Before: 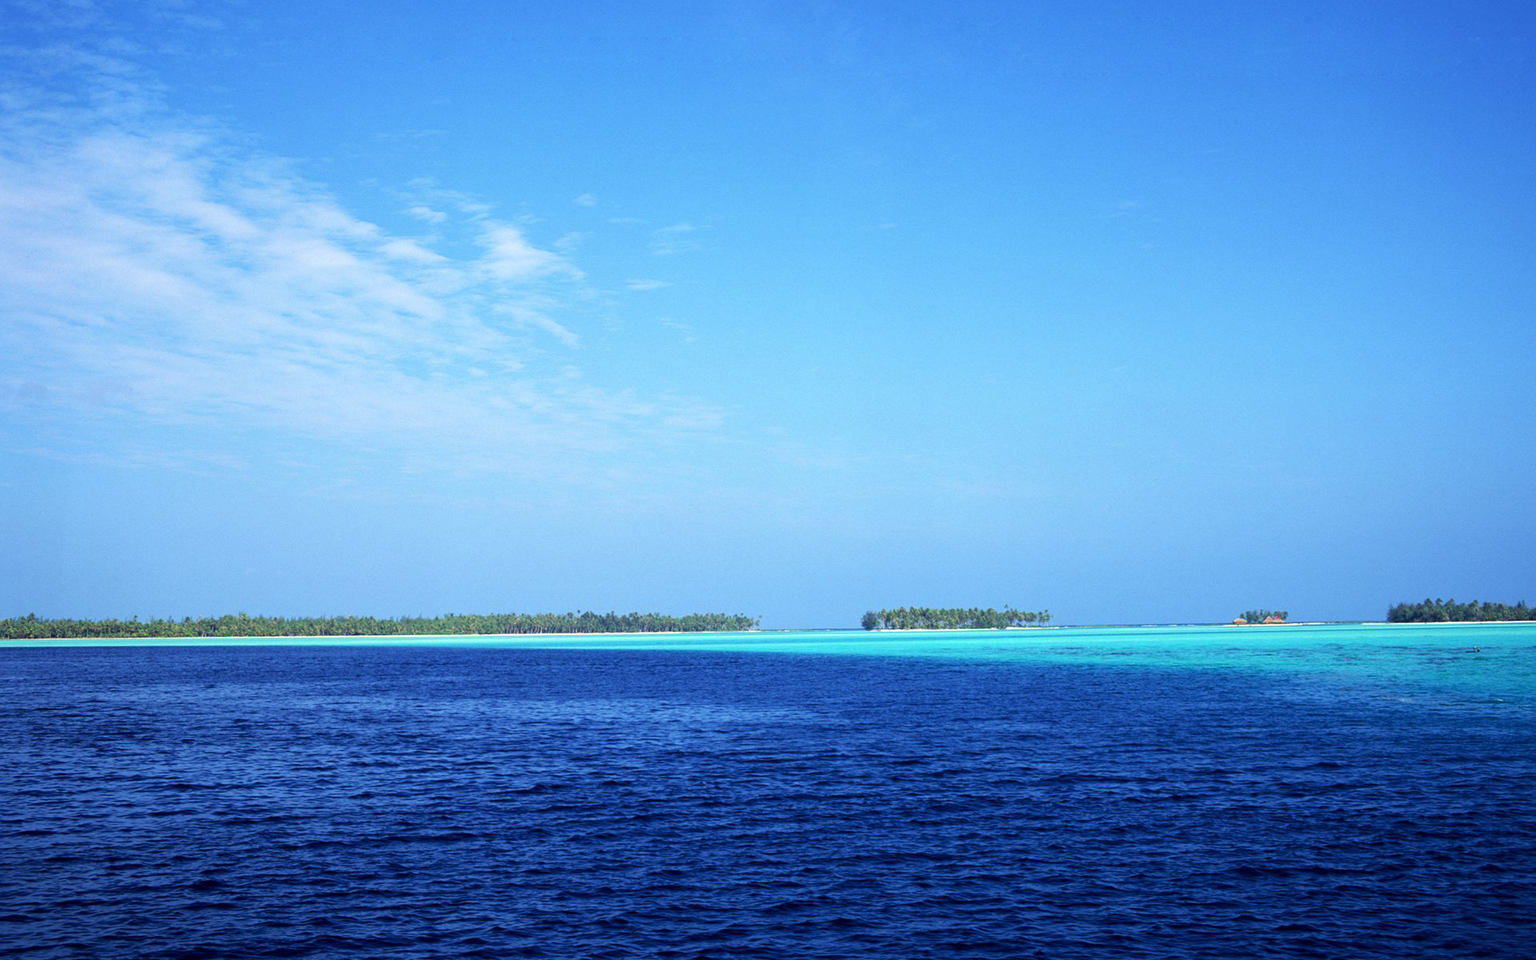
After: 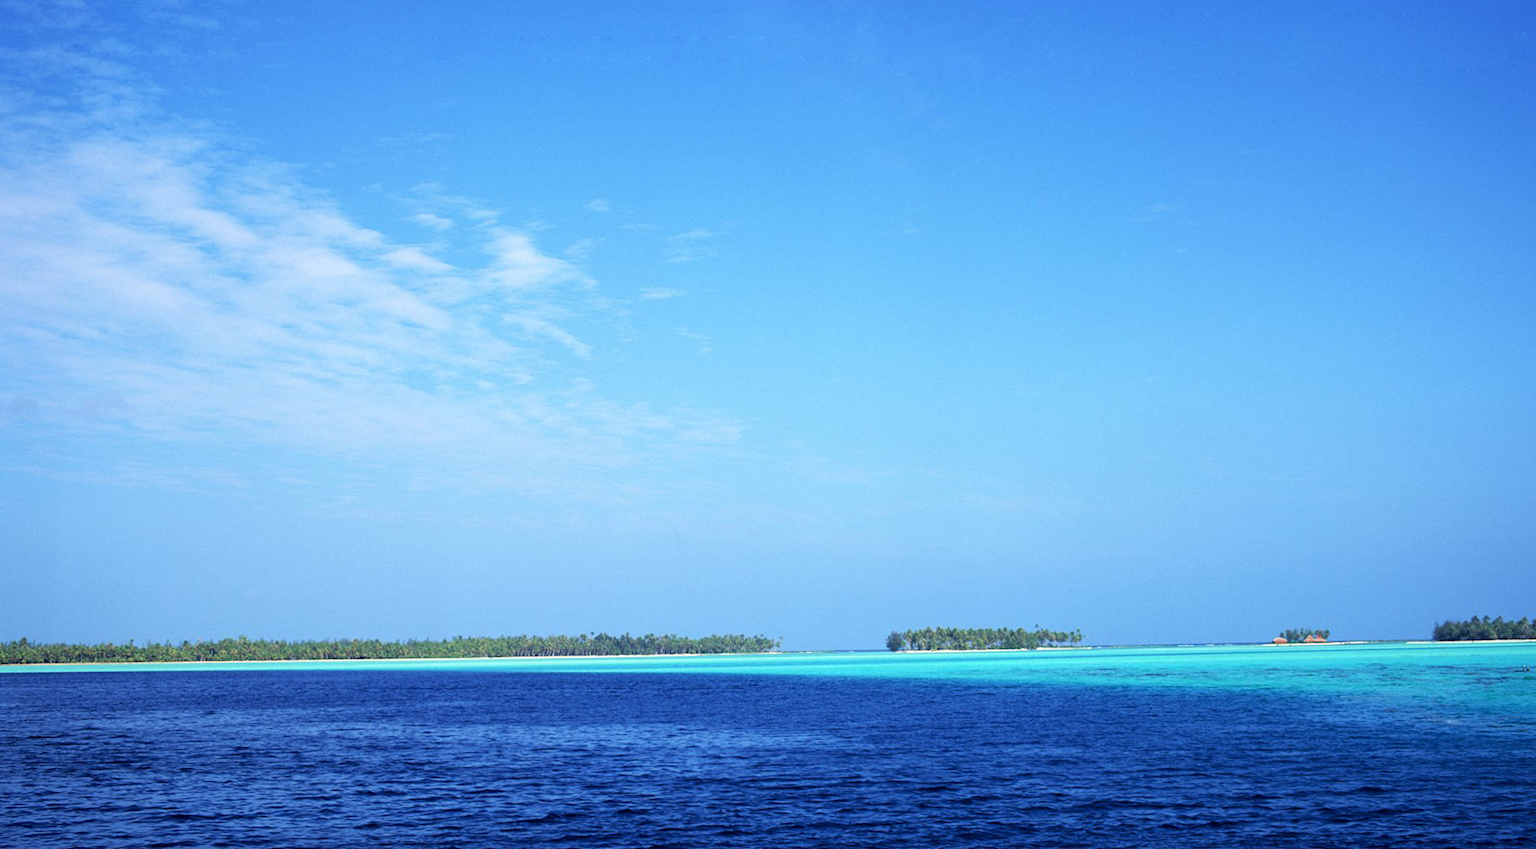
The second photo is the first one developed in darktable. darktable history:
crop and rotate: angle 0.247°, left 0.304%, right 2.815%, bottom 14.19%
